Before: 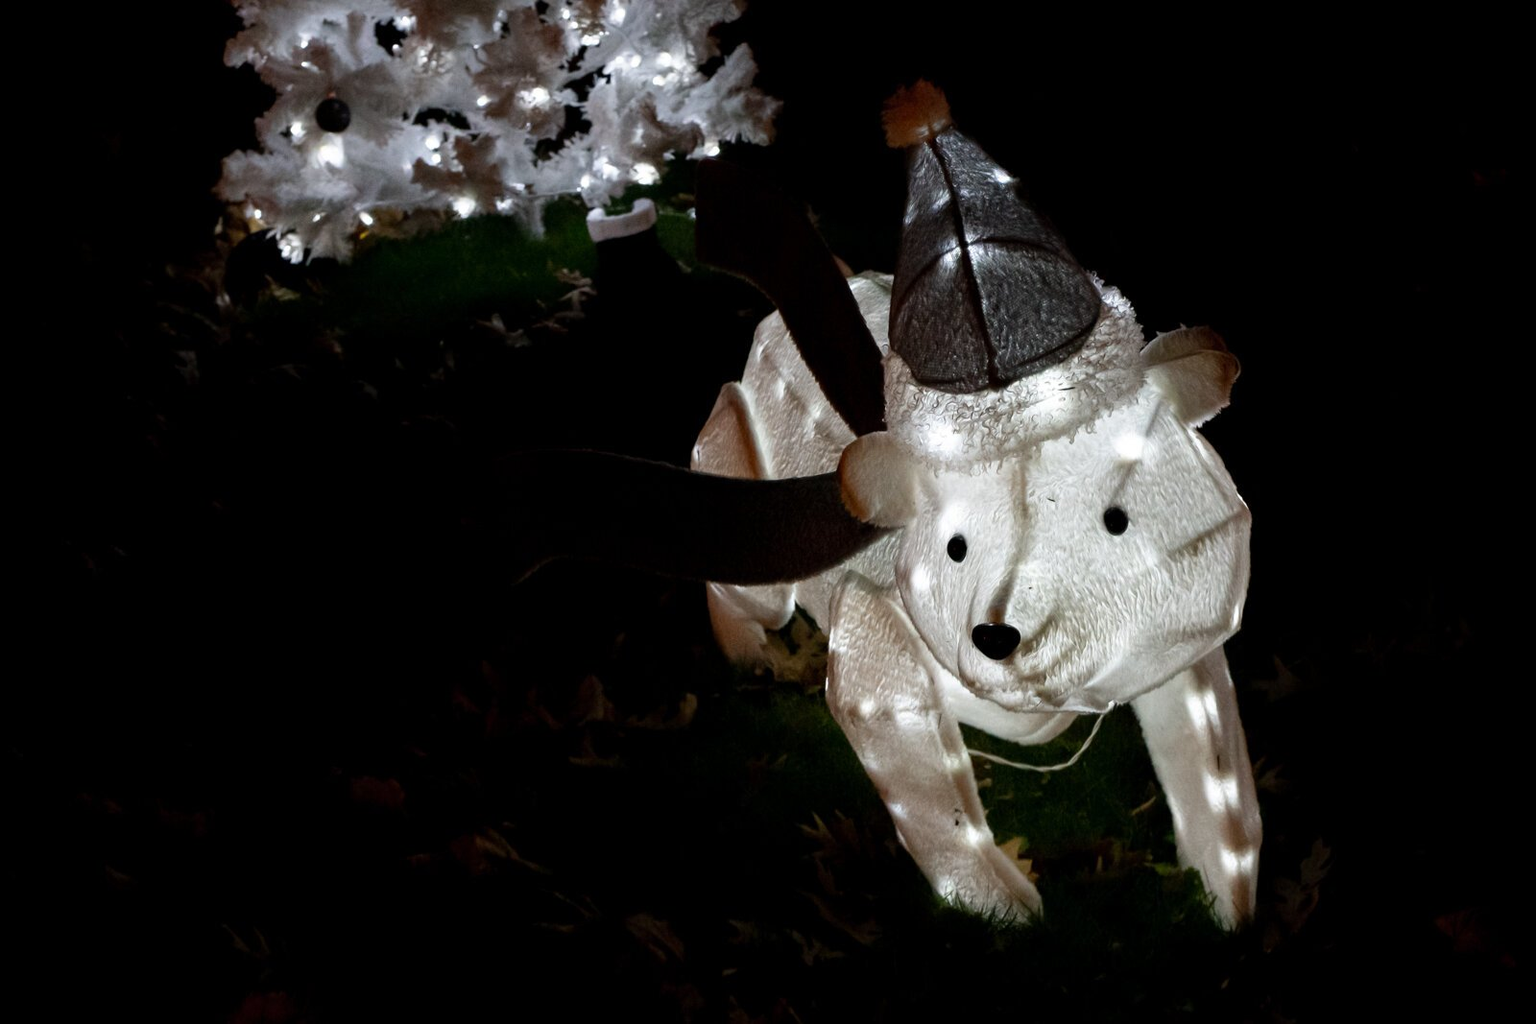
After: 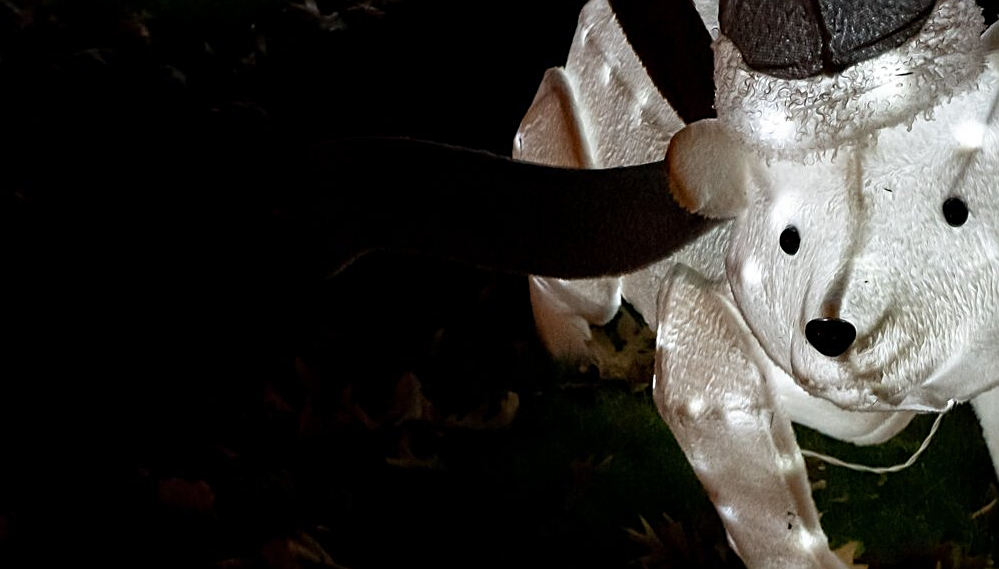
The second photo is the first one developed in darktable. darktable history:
base curve: preserve colors none
crop: left 12.973%, top 31.035%, right 24.527%, bottom 15.58%
sharpen: on, module defaults
